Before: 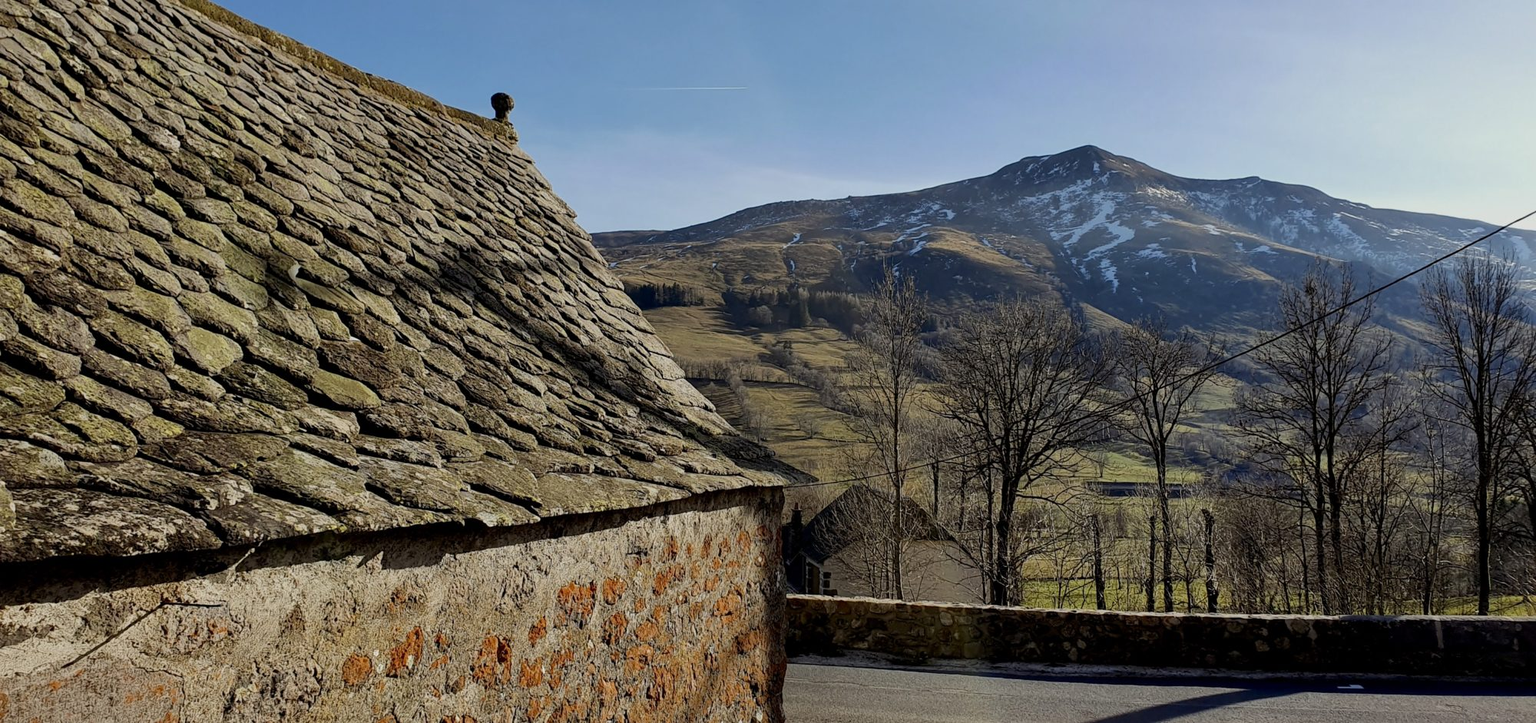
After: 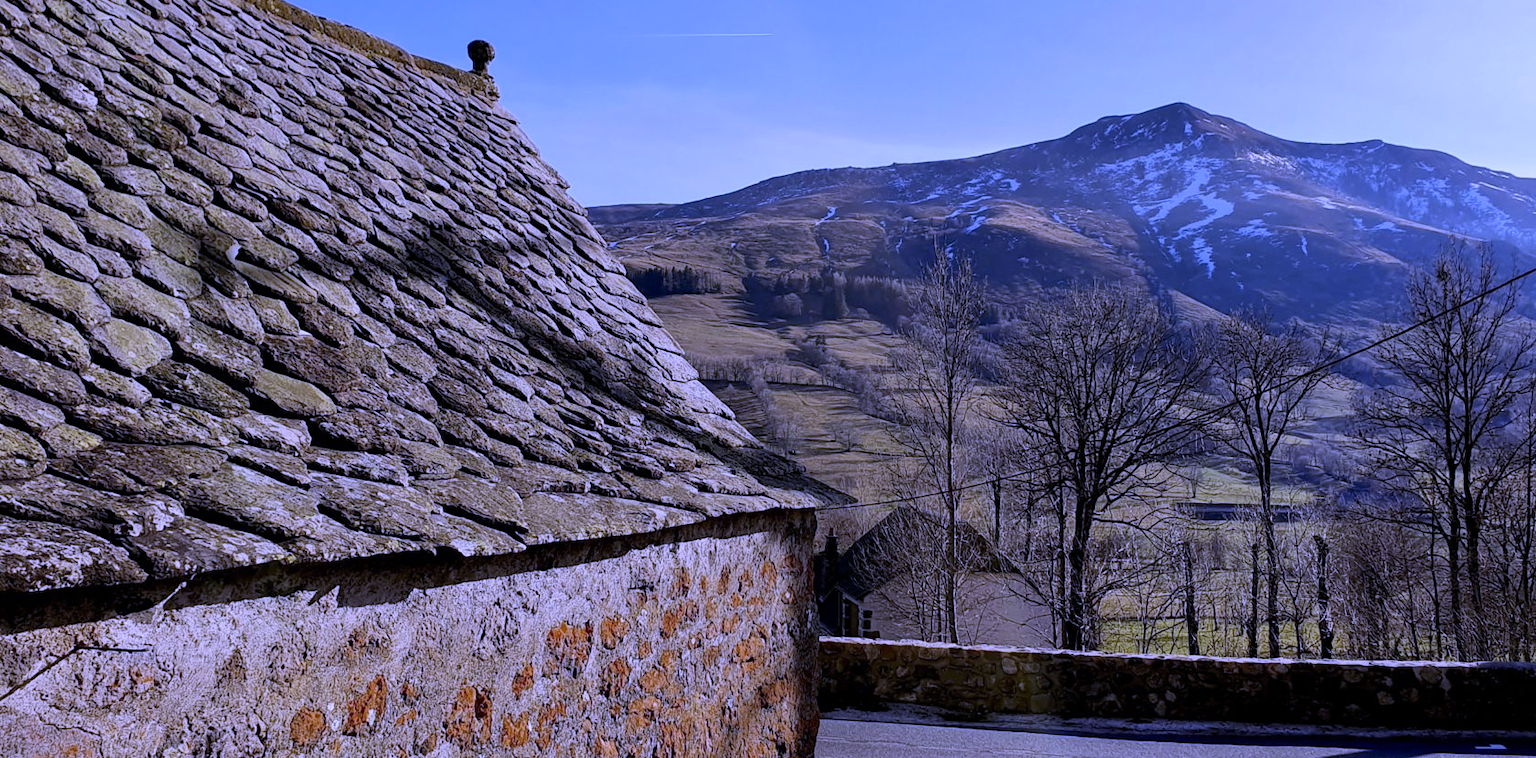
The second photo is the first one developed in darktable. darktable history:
crop: left 6.446%, top 8.188%, right 9.538%, bottom 3.548%
white balance: red 0.98, blue 1.61
